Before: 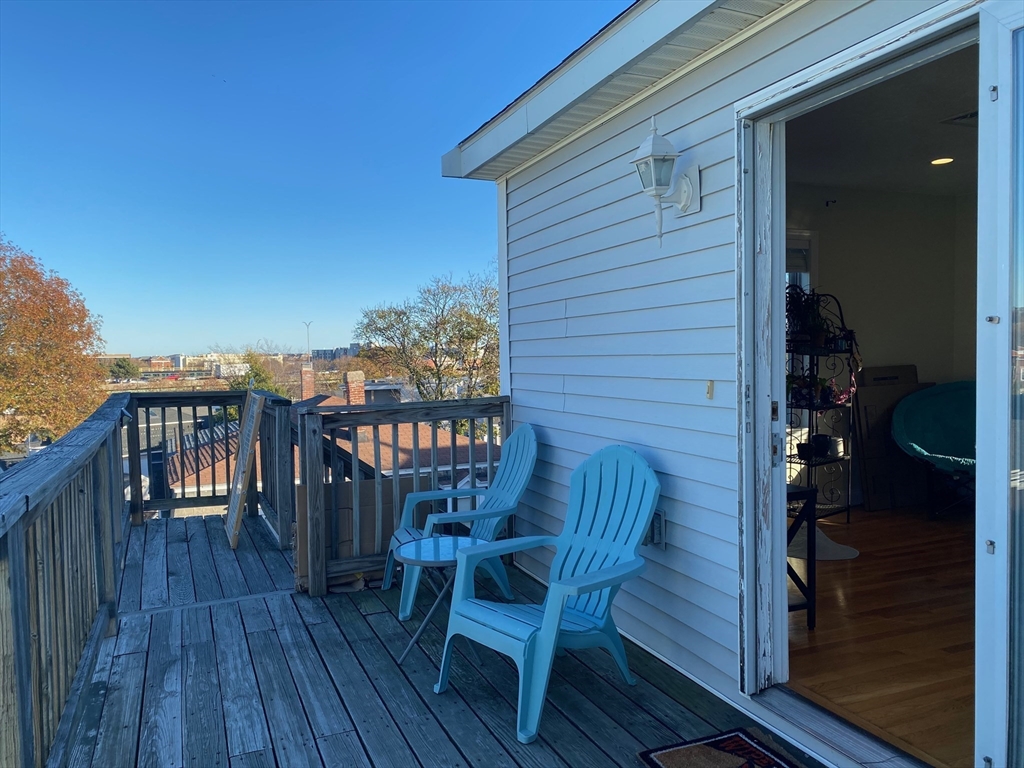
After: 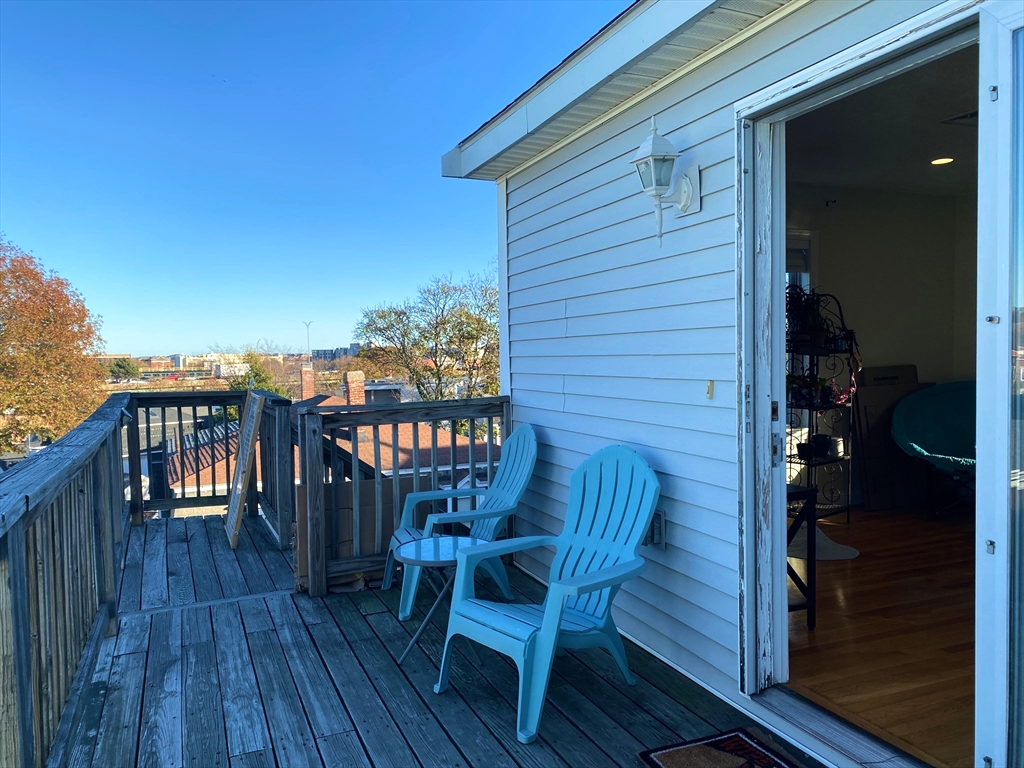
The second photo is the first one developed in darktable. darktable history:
velvia: on, module defaults
tone equalizer: -8 EV -0.448 EV, -7 EV -0.414 EV, -6 EV -0.297 EV, -5 EV -0.184 EV, -3 EV 0.254 EV, -2 EV 0.351 EV, -1 EV 0.372 EV, +0 EV 0.397 EV, edges refinement/feathering 500, mask exposure compensation -1.57 EV, preserve details no
